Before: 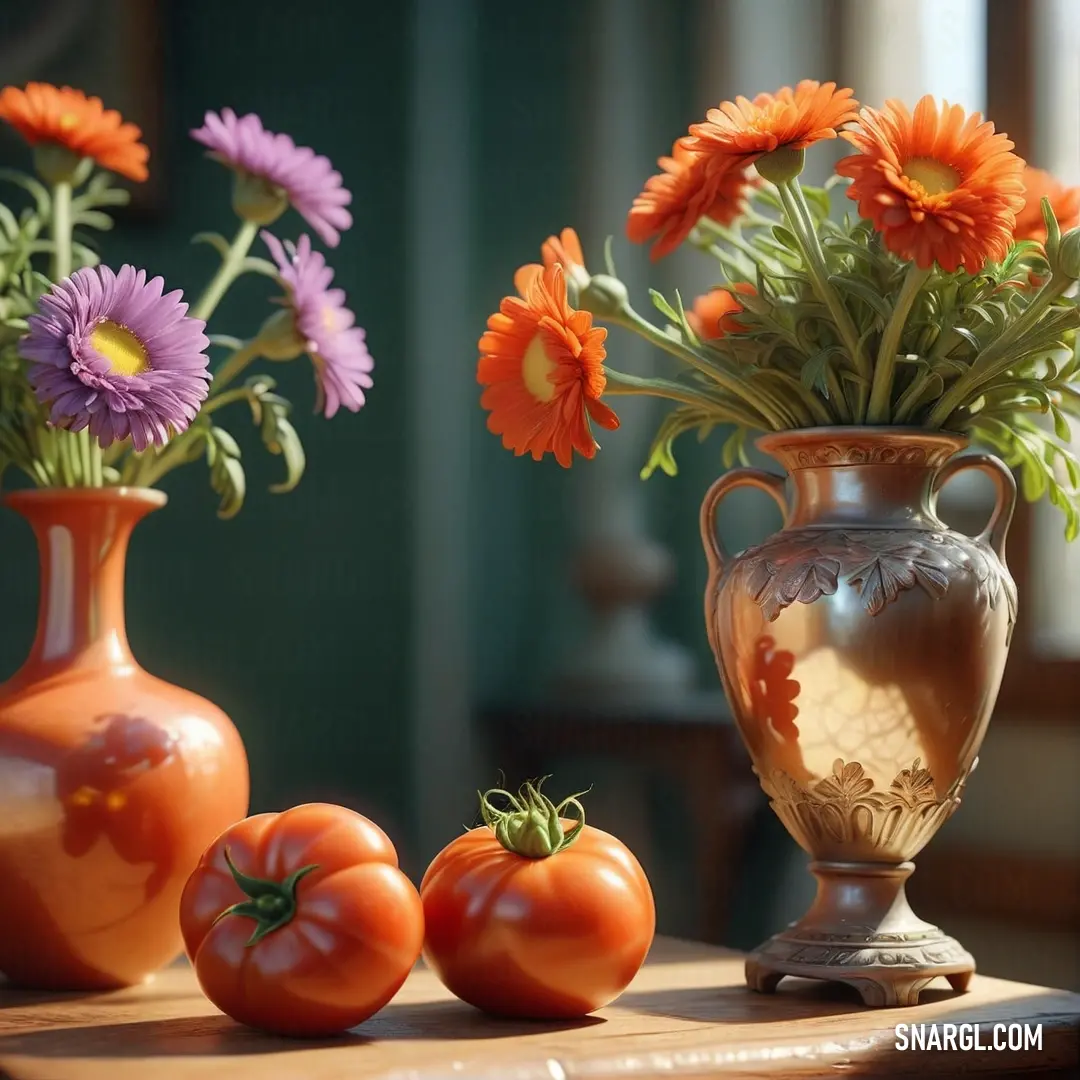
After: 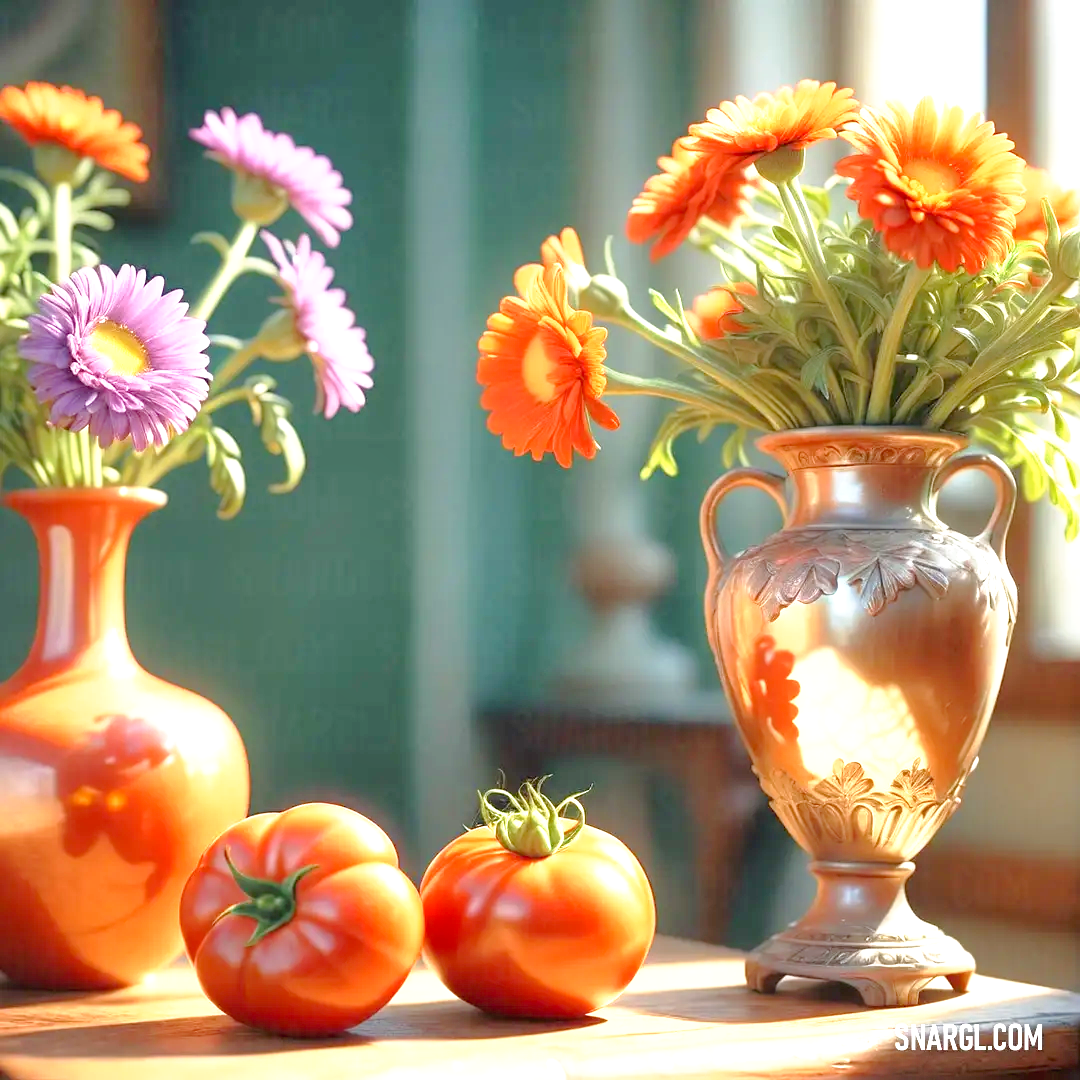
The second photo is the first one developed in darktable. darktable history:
tone curve: curves: ch0 [(0, 0) (0.003, 0.022) (0.011, 0.025) (0.025, 0.025) (0.044, 0.029) (0.069, 0.042) (0.1, 0.068) (0.136, 0.118) (0.177, 0.176) (0.224, 0.233) (0.277, 0.299) (0.335, 0.371) (0.399, 0.448) (0.468, 0.526) (0.543, 0.605) (0.623, 0.684) (0.709, 0.775) (0.801, 0.869) (0.898, 0.957) (1, 1)], preserve colors none
exposure: black level correction 0, exposure 1.2 EV, compensate highlight preservation false
tone equalizer: -7 EV 0.141 EV, -6 EV 0.62 EV, -5 EV 1.18 EV, -4 EV 1.29 EV, -3 EV 1.17 EV, -2 EV 0.6 EV, -1 EV 0.152 EV, smoothing diameter 24.77%, edges refinement/feathering 7.65, preserve details guided filter
